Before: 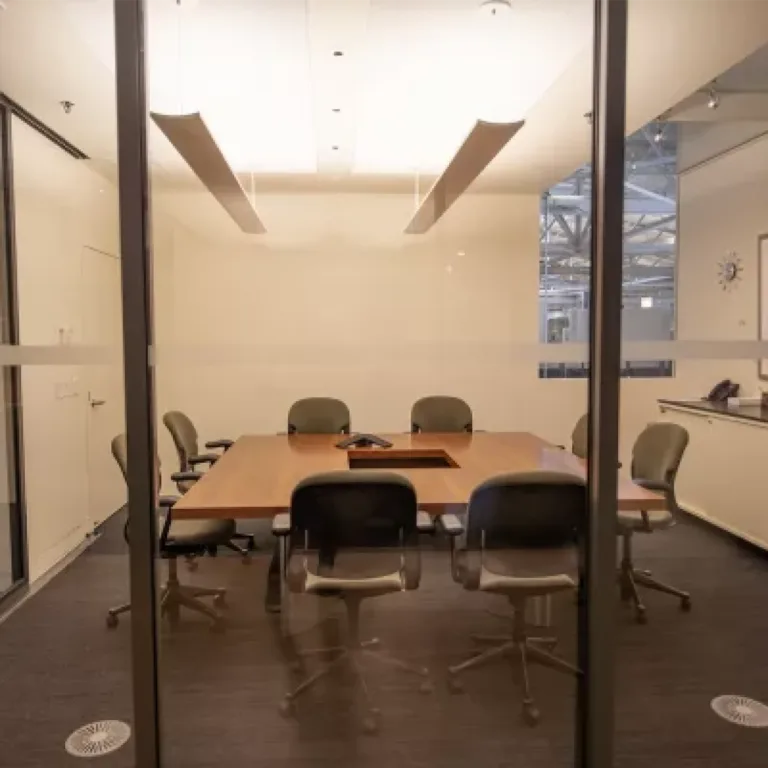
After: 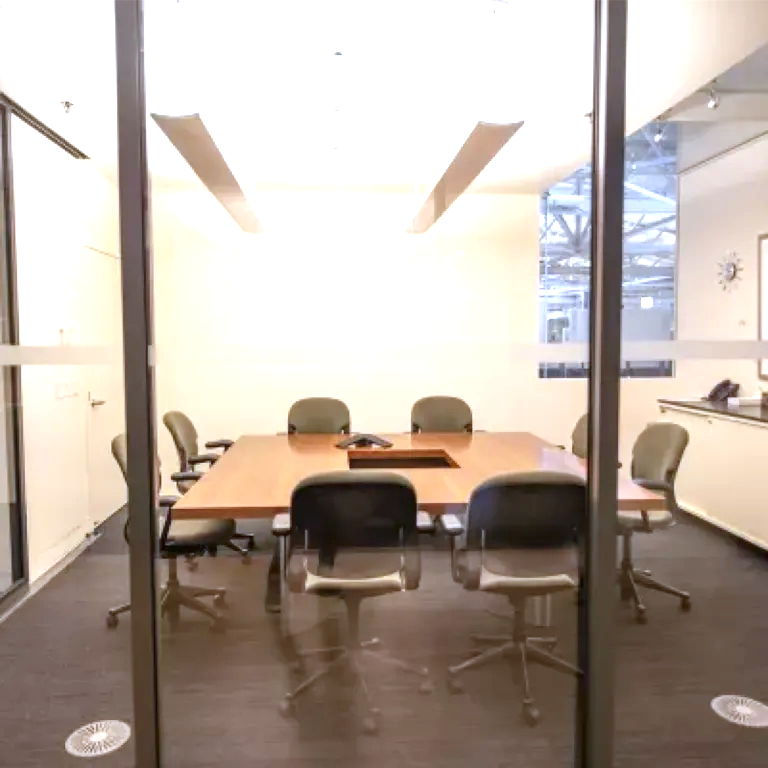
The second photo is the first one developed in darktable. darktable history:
white balance: red 0.926, green 1.003, blue 1.133
exposure: black level correction 0, exposure 1.2 EV, compensate exposure bias true, compensate highlight preservation false
